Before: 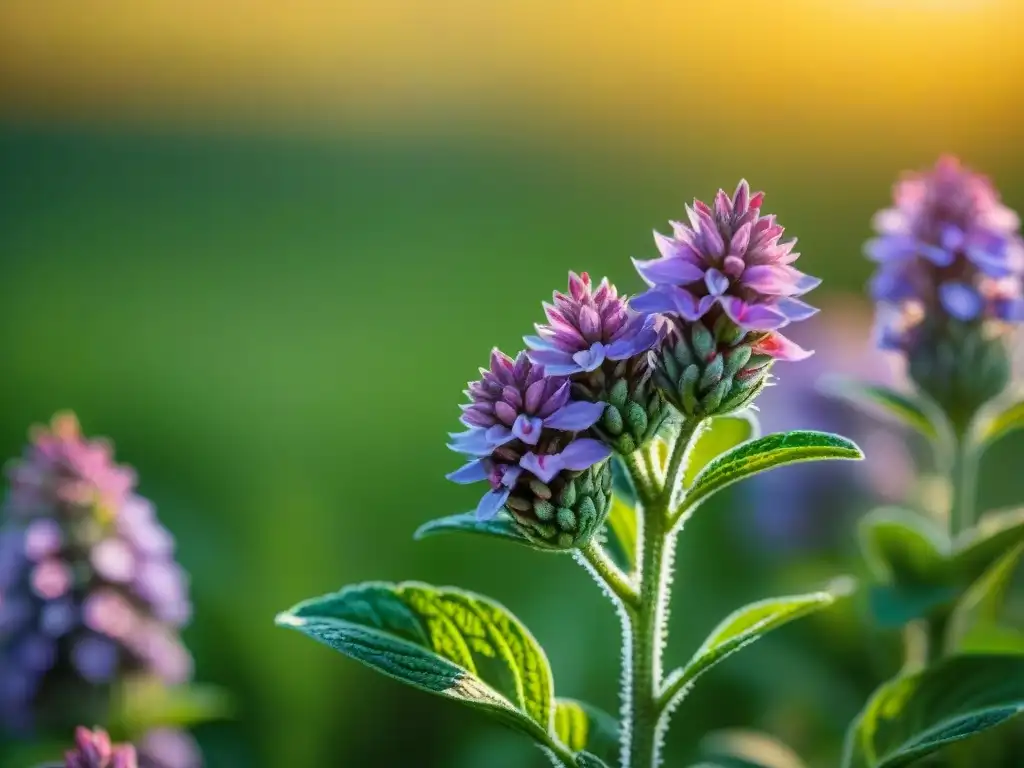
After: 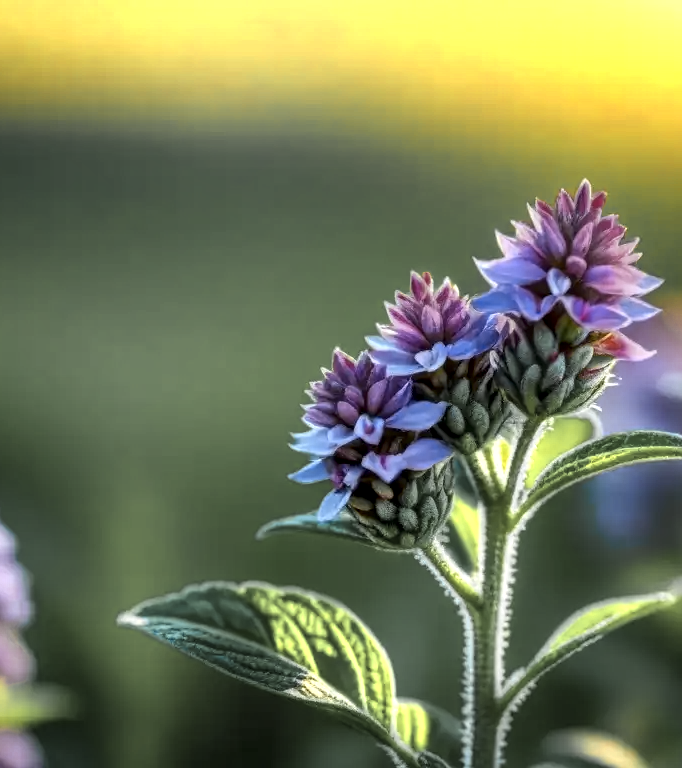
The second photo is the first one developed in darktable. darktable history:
crop and rotate: left 15.438%, right 17.955%
color zones: curves: ch0 [(0.004, 0.306) (0.107, 0.448) (0.252, 0.656) (0.41, 0.398) (0.595, 0.515) (0.768, 0.628)]; ch1 [(0.07, 0.323) (0.151, 0.452) (0.252, 0.608) (0.346, 0.221) (0.463, 0.189) (0.61, 0.368) (0.735, 0.395) (0.921, 0.412)]; ch2 [(0, 0.476) (0.132, 0.512) (0.243, 0.512) (0.397, 0.48) (0.522, 0.376) (0.634, 0.536) (0.761, 0.46)]
local contrast: detail 130%
